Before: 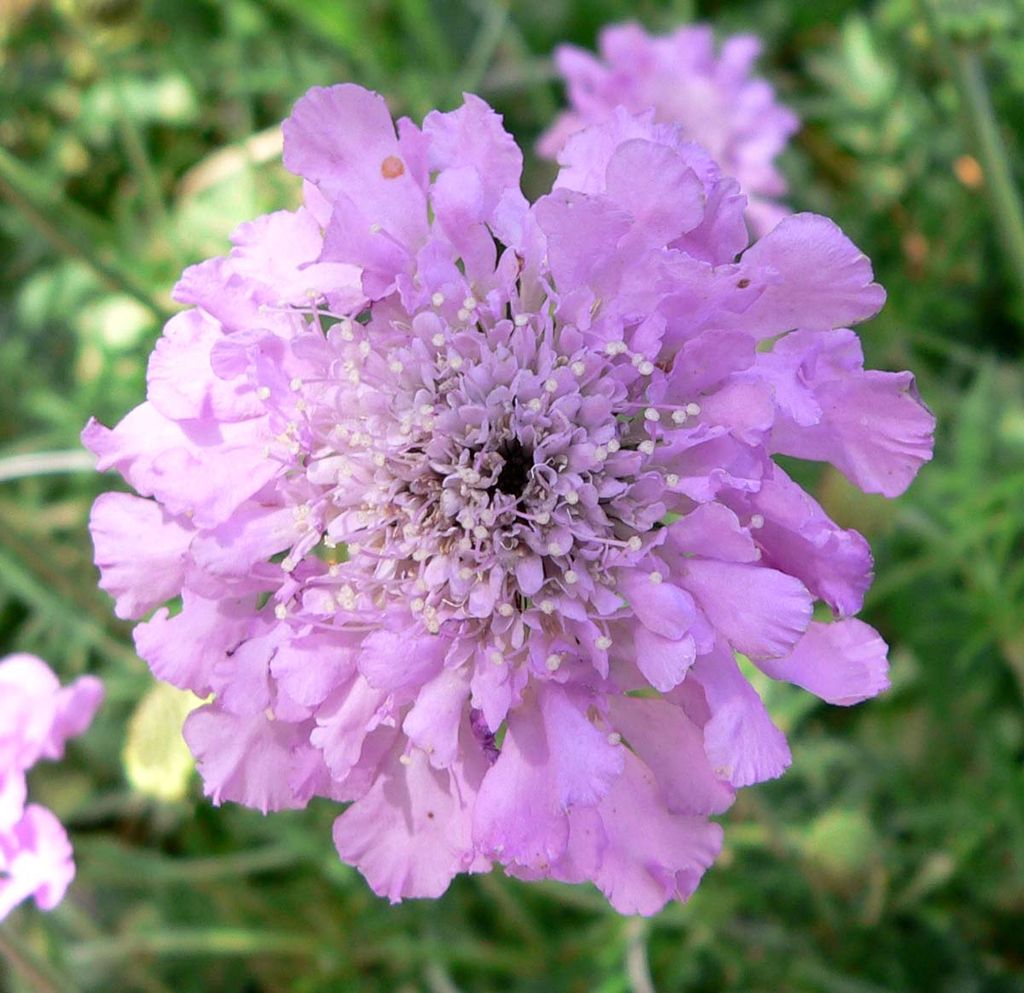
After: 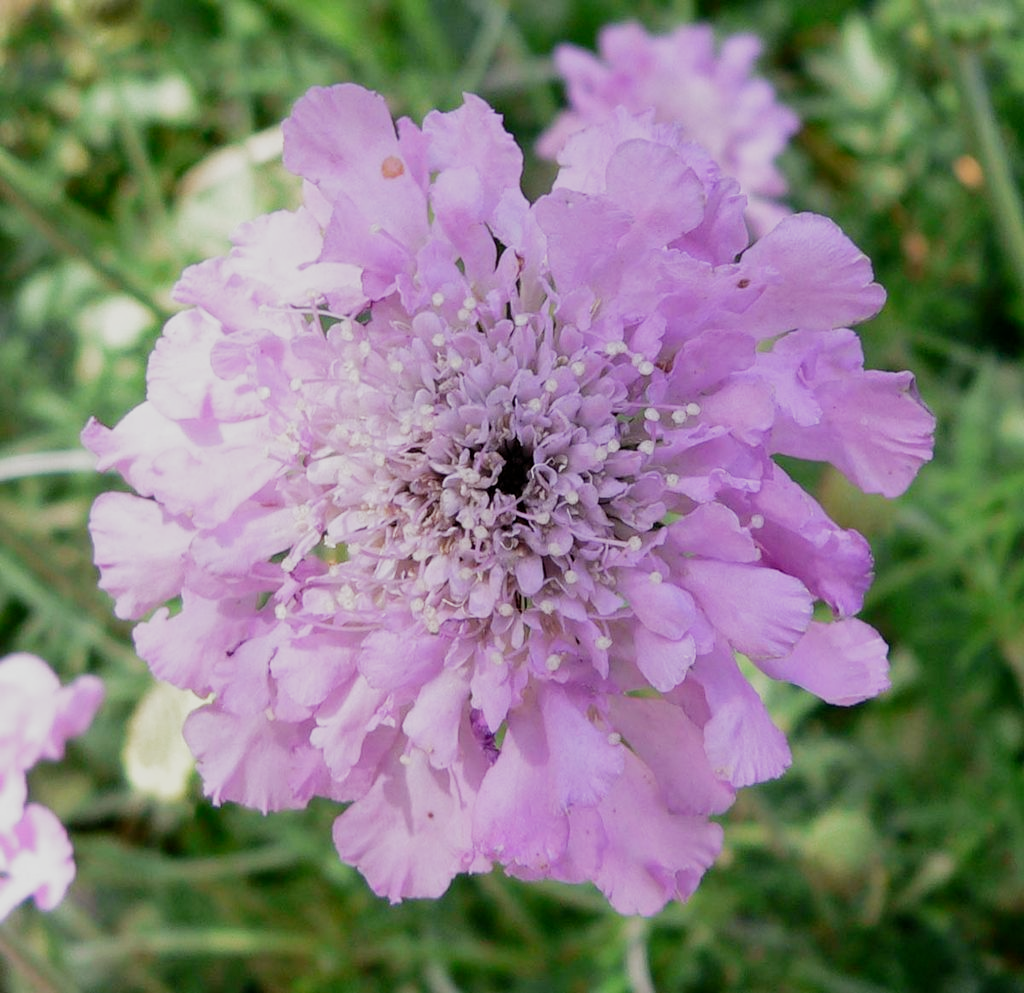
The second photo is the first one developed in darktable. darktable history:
filmic rgb: black relative exposure -14.34 EV, white relative exposure 3.39 EV, threshold 5.95 EV, hardness 7.93, contrast 0.998, preserve chrominance no, color science v4 (2020), contrast in shadows soft, contrast in highlights soft, enable highlight reconstruction true
